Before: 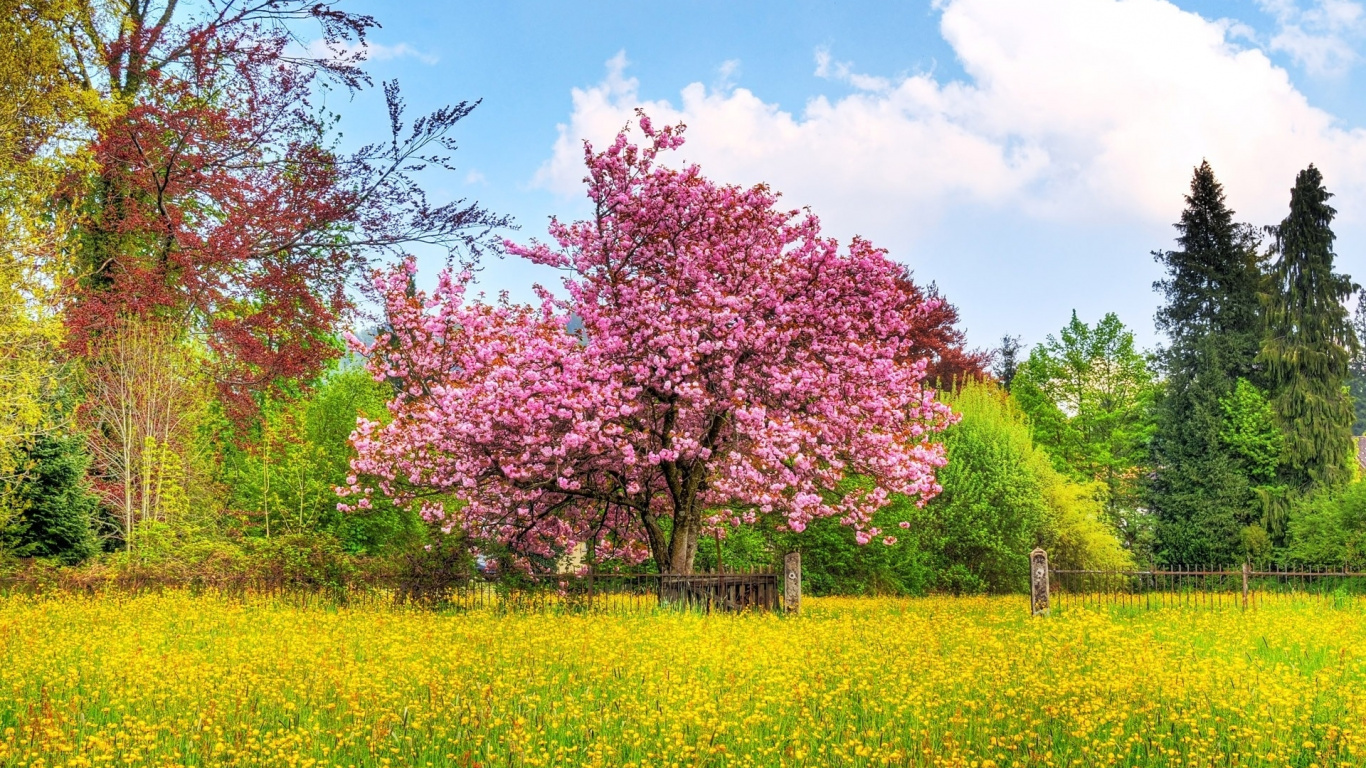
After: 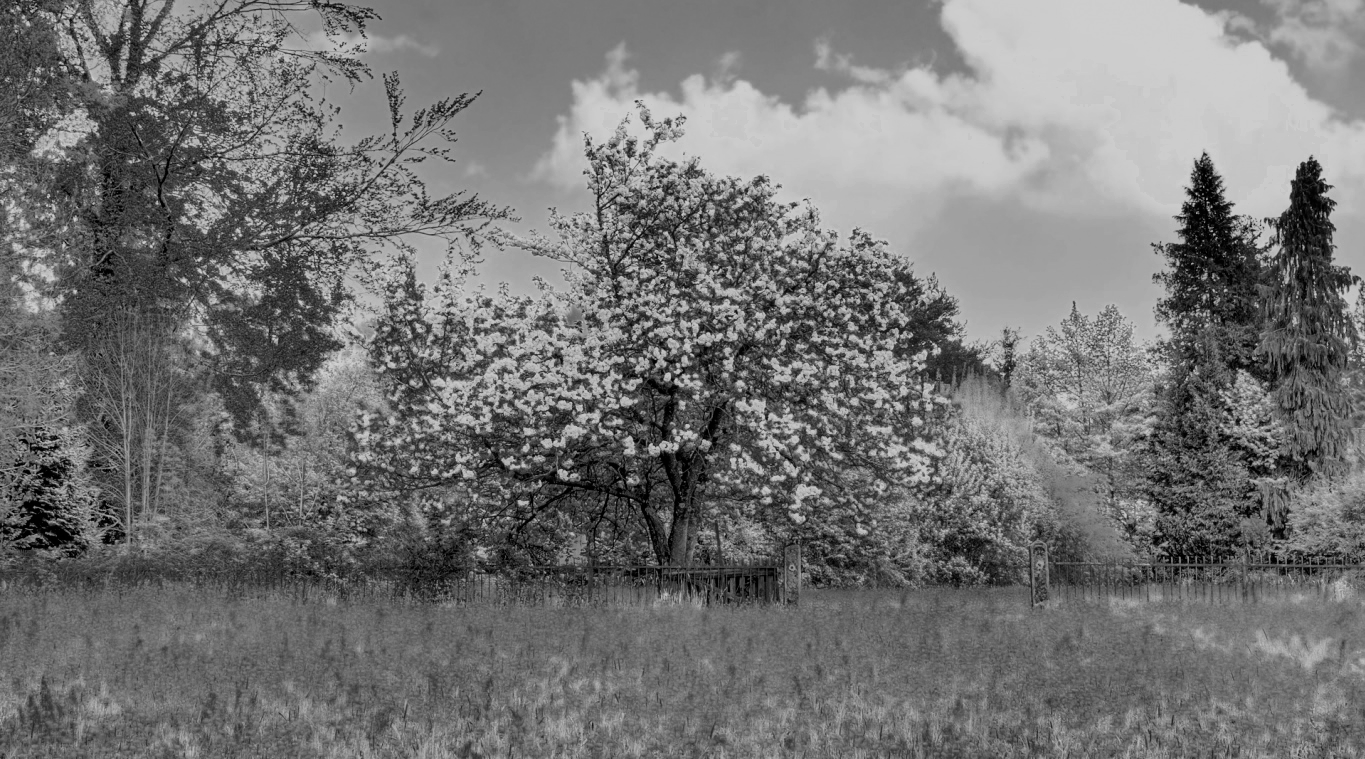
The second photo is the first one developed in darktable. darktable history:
filmic rgb: black relative exposure -6.98 EV, white relative exposure 5.63 EV, hardness 2.86
crop: top 1.049%, right 0.001%
color zones: curves: ch0 [(0.002, 0.429) (0.121, 0.212) (0.198, 0.113) (0.276, 0.344) (0.331, 0.541) (0.41, 0.56) (0.482, 0.289) (0.619, 0.227) (0.721, 0.18) (0.821, 0.435) (0.928, 0.555) (1, 0.587)]; ch1 [(0, 0) (0.143, 0) (0.286, 0) (0.429, 0) (0.571, 0) (0.714, 0) (0.857, 0)]
